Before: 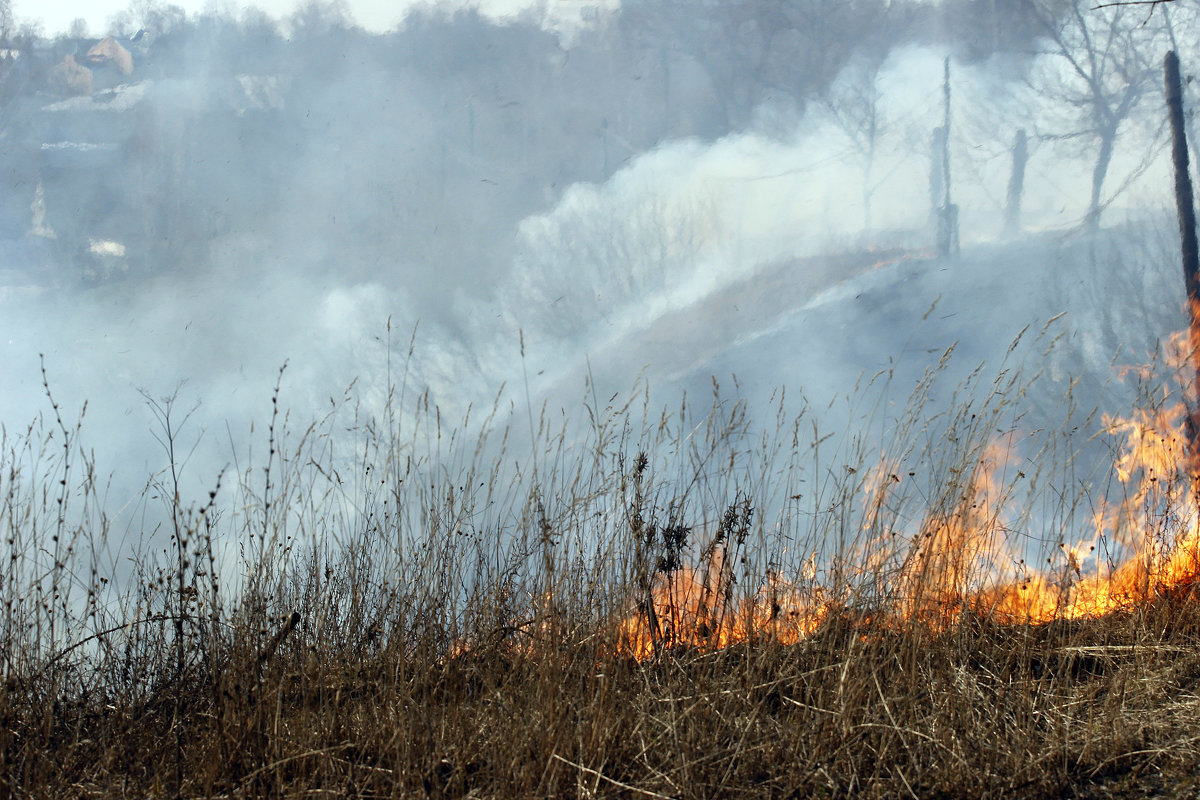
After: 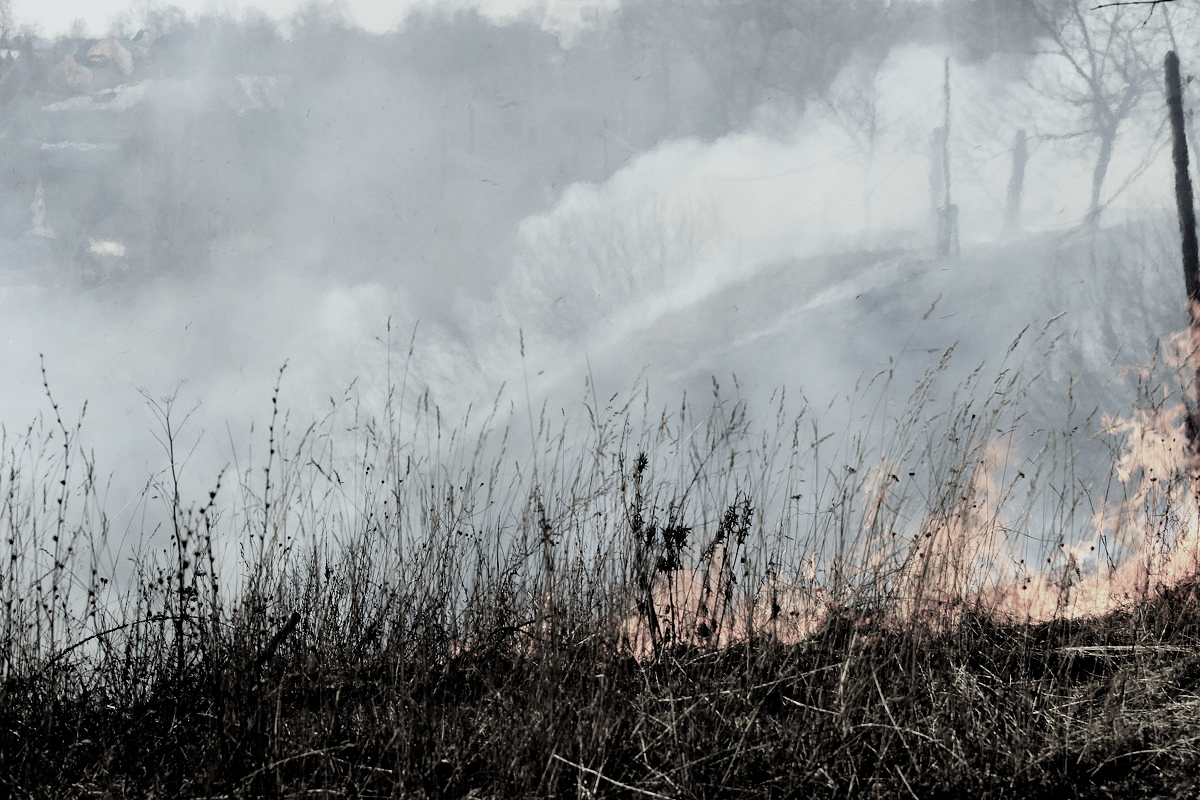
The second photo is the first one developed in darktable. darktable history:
filmic rgb: black relative exposure -5.12 EV, white relative exposure 3.96 EV, hardness 2.9, contrast 1.301, highlights saturation mix -29.72%, color science v4 (2020)
